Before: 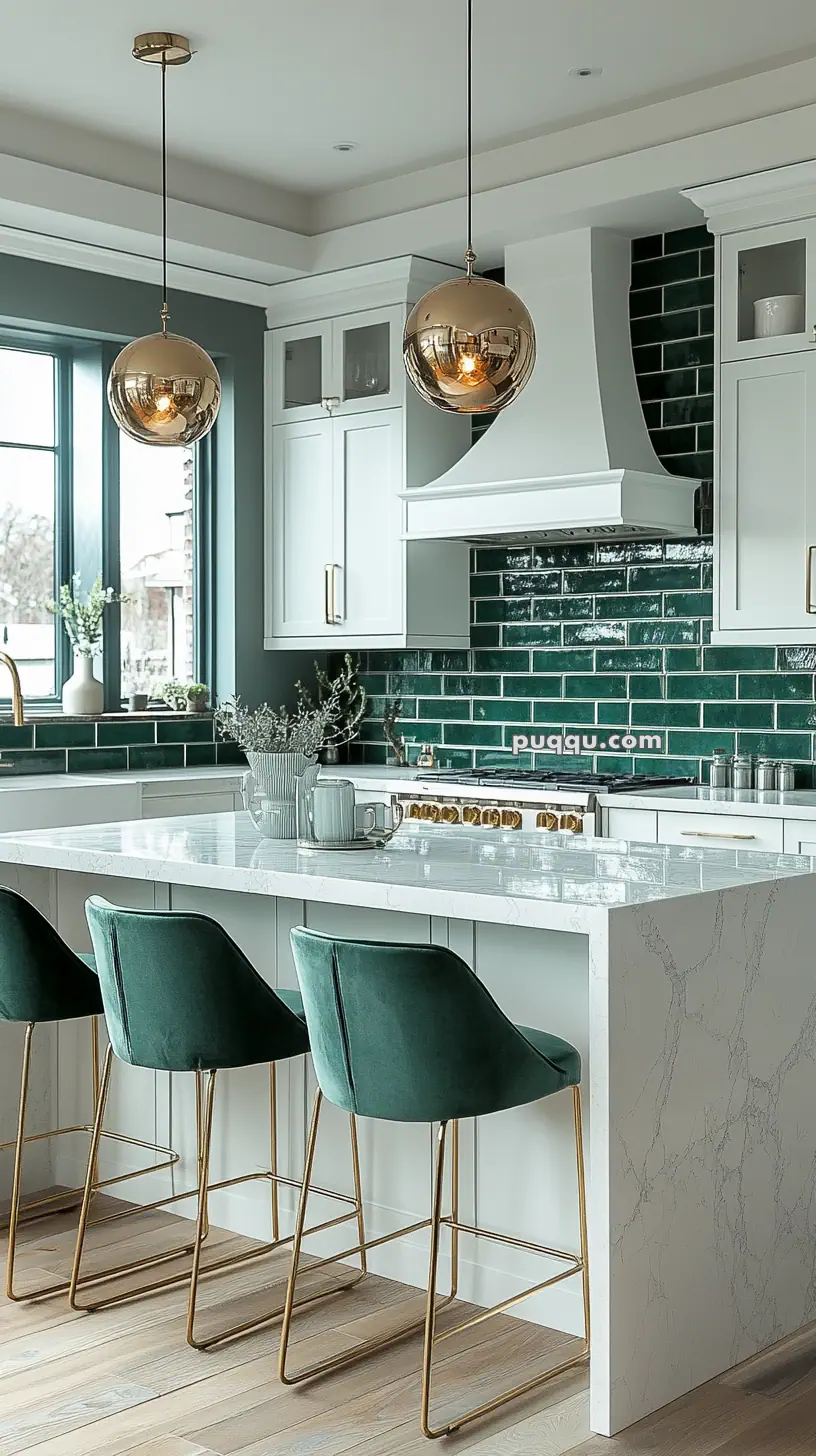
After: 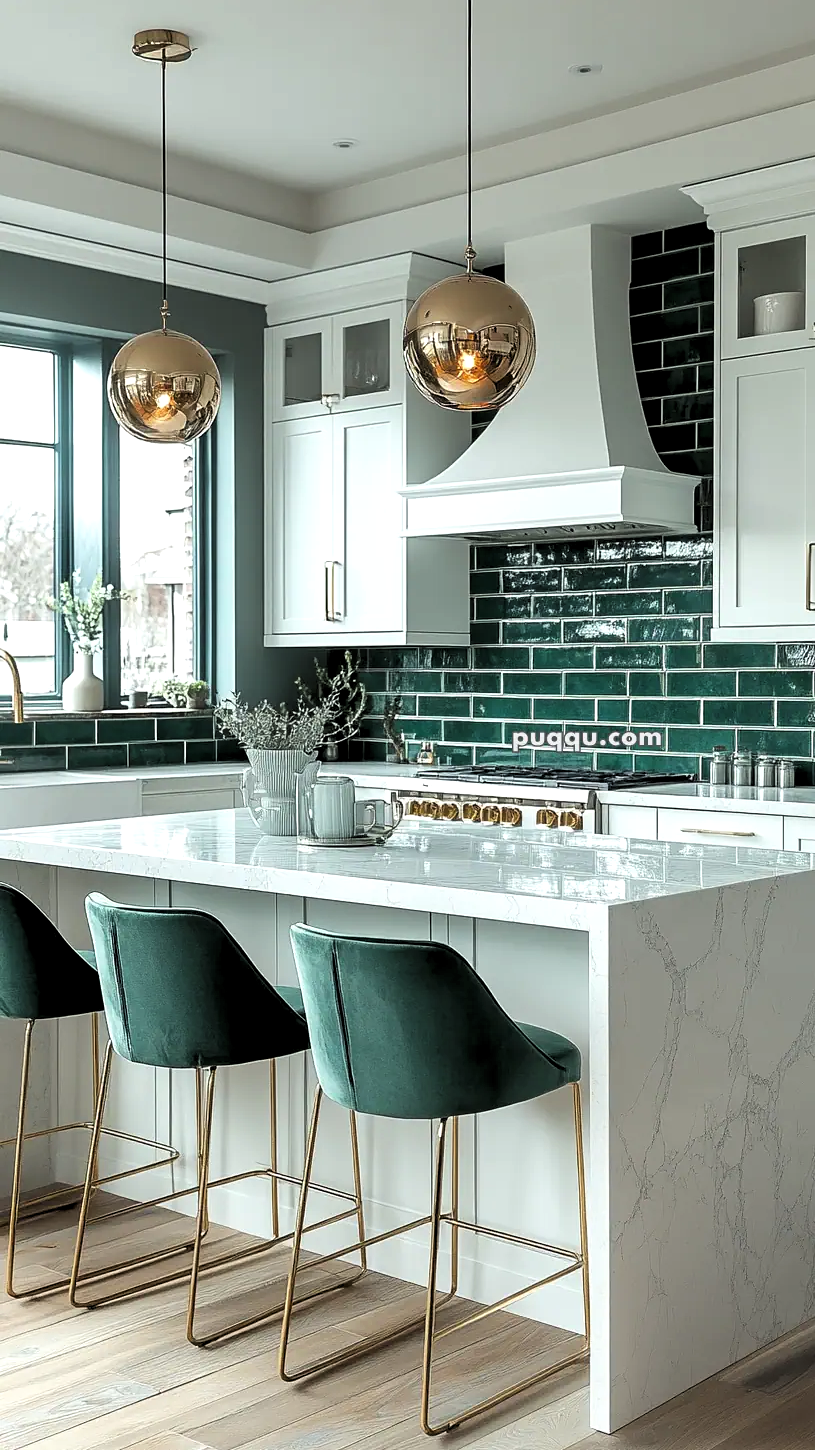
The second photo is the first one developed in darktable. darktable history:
levels: levels [0.062, 0.494, 0.925]
crop: top 0.226%, bottom 0.175%
